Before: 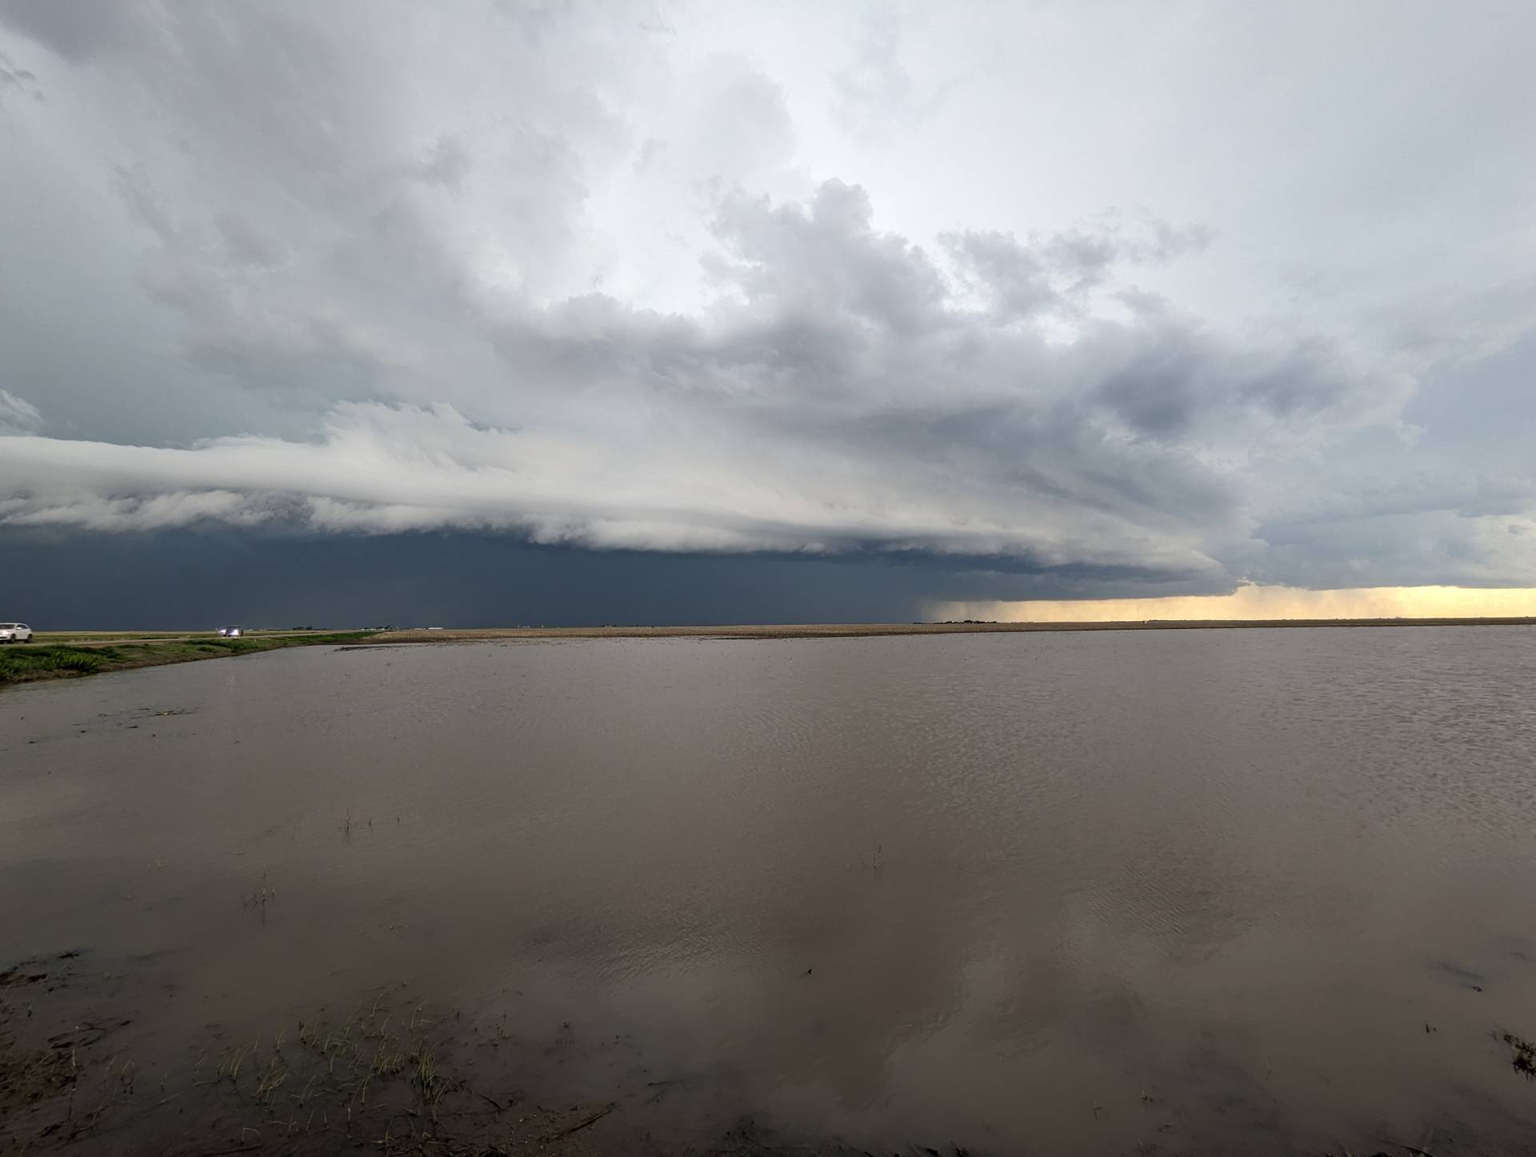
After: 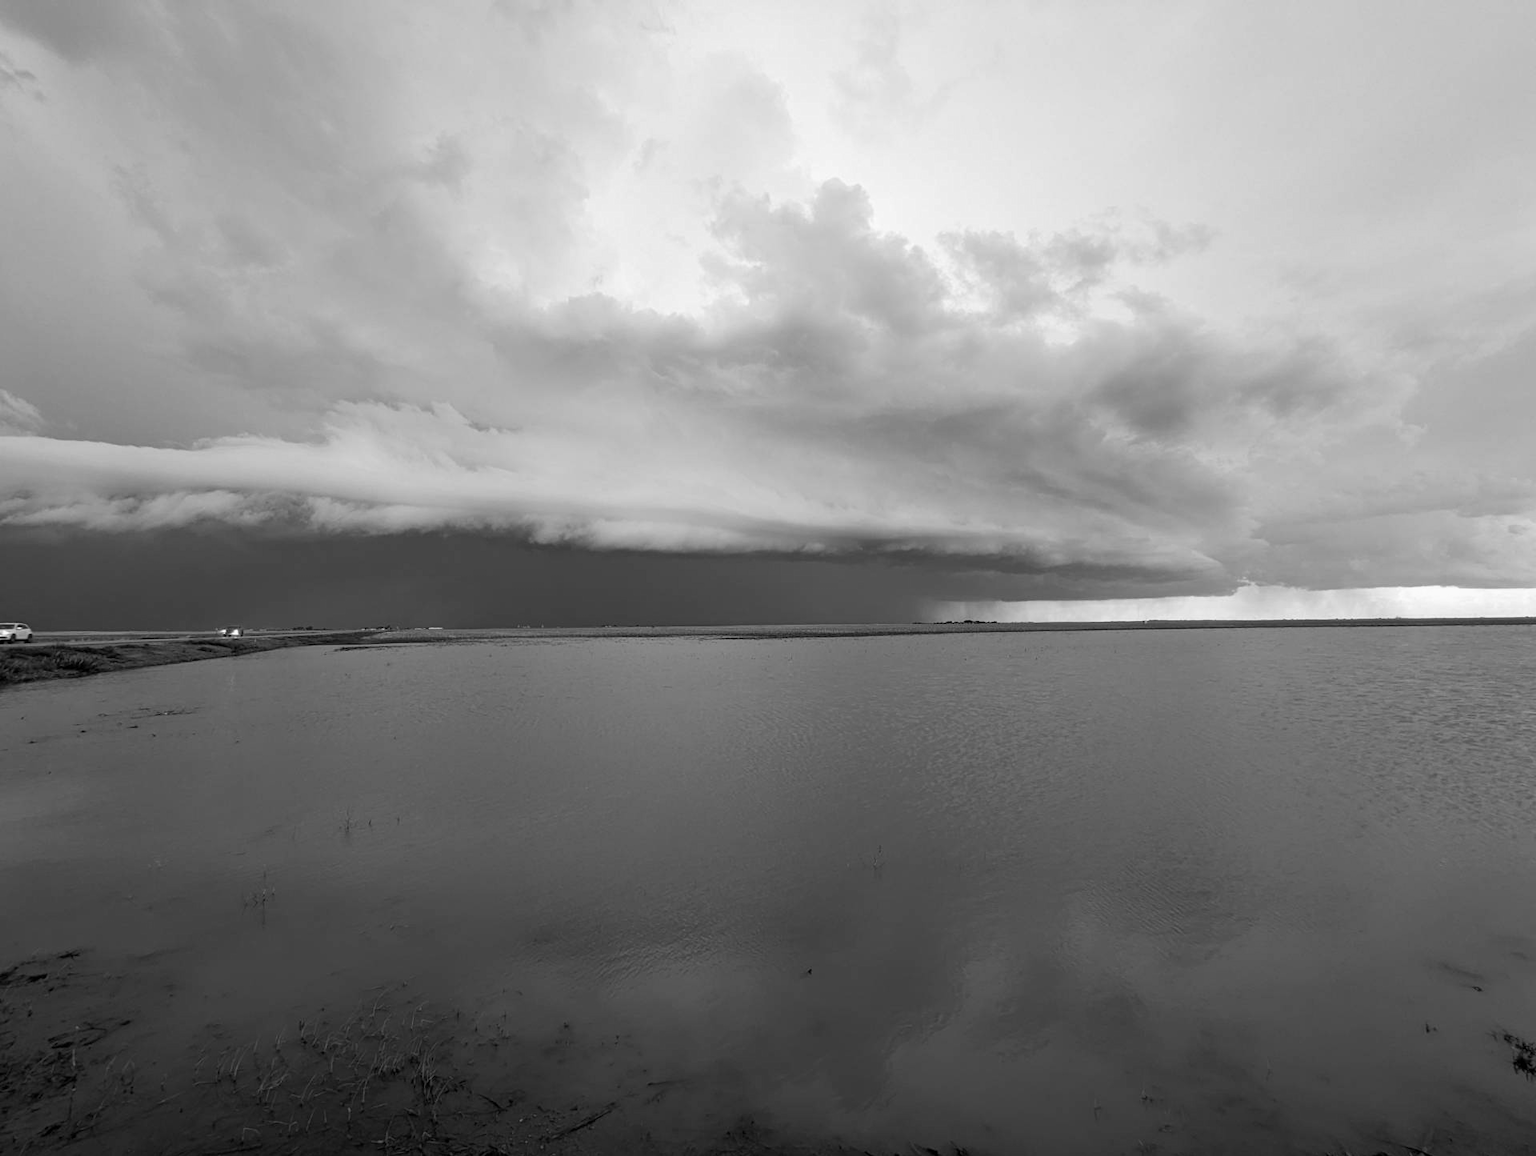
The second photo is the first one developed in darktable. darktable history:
monochrome: on, module defaults
white balance: red 0.978, blue 0.999
